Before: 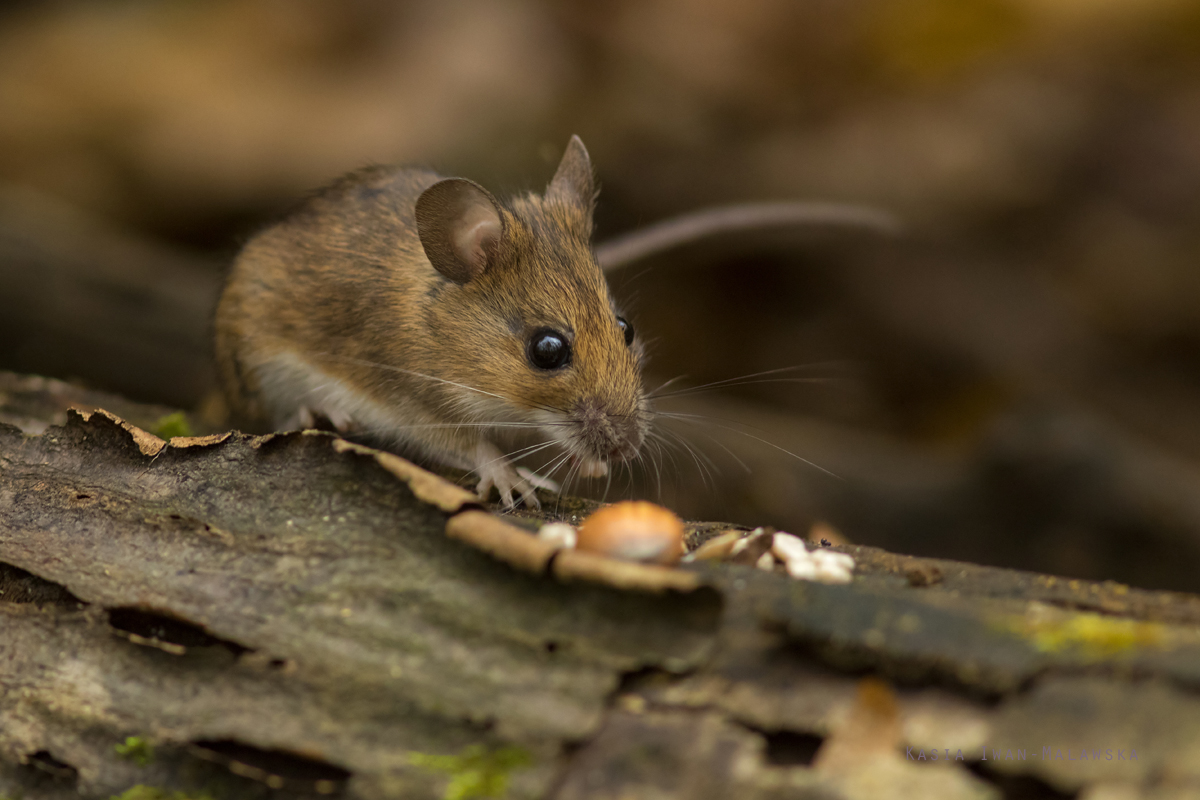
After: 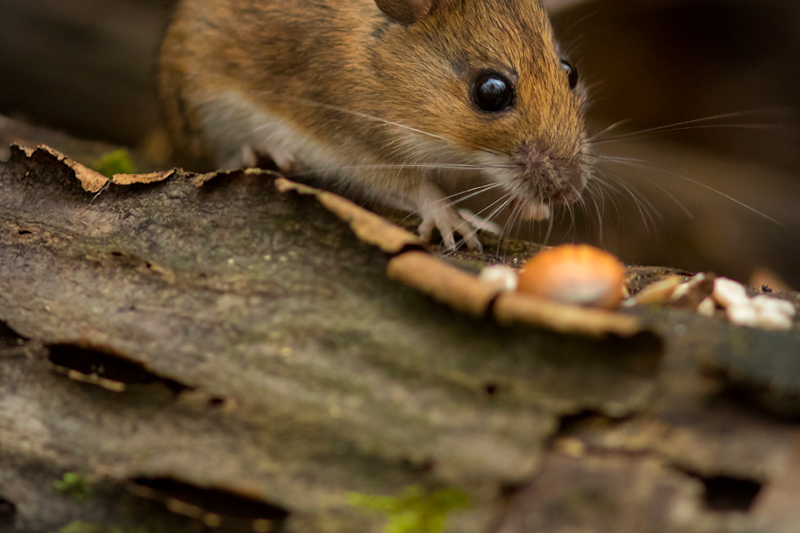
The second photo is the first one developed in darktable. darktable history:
crop and rotate: angle -0.82°, left 3.85%, top 31.828%, right 27.992%
vignetting: on, module defaults
